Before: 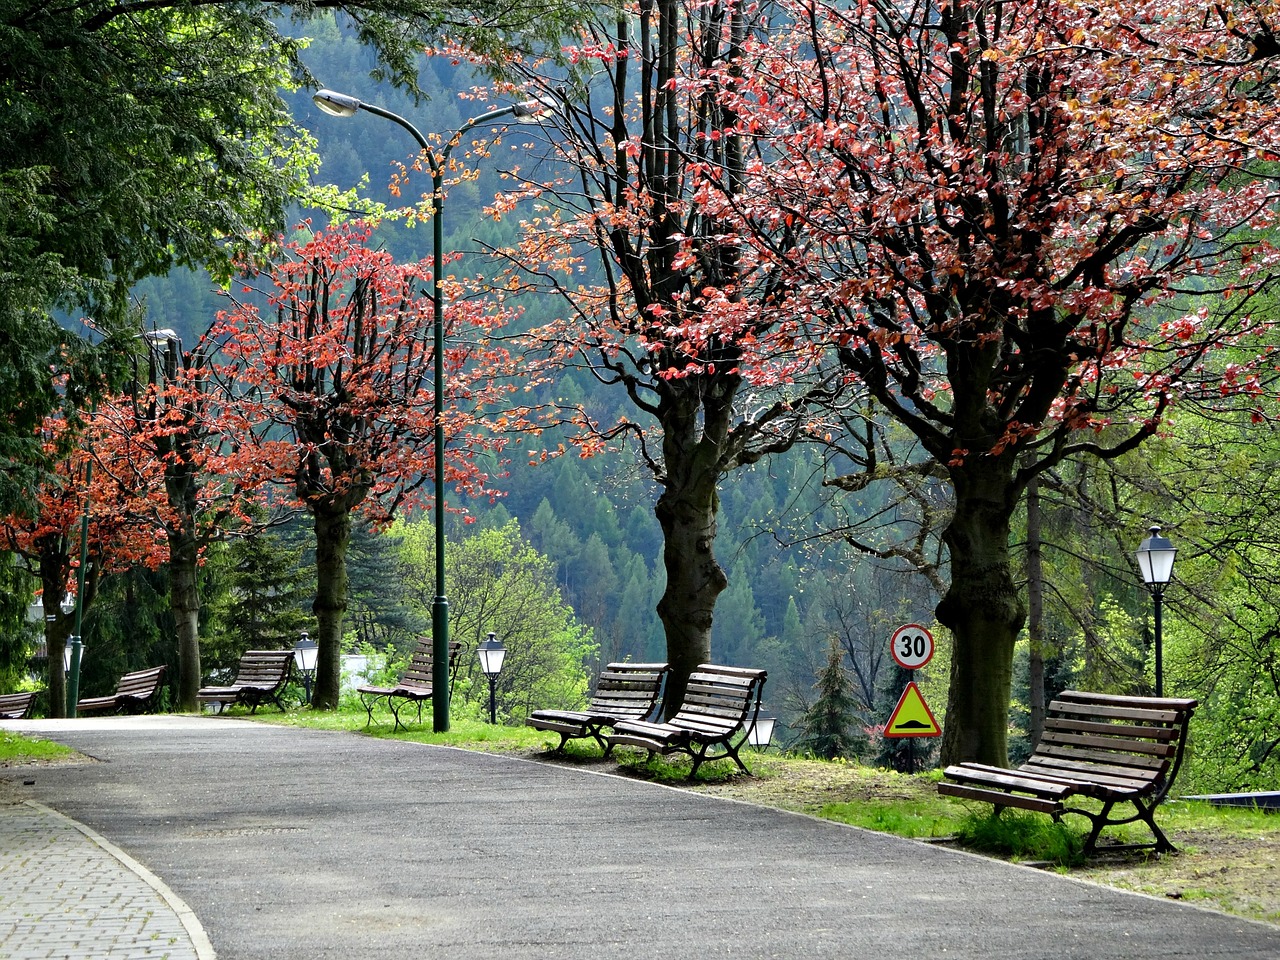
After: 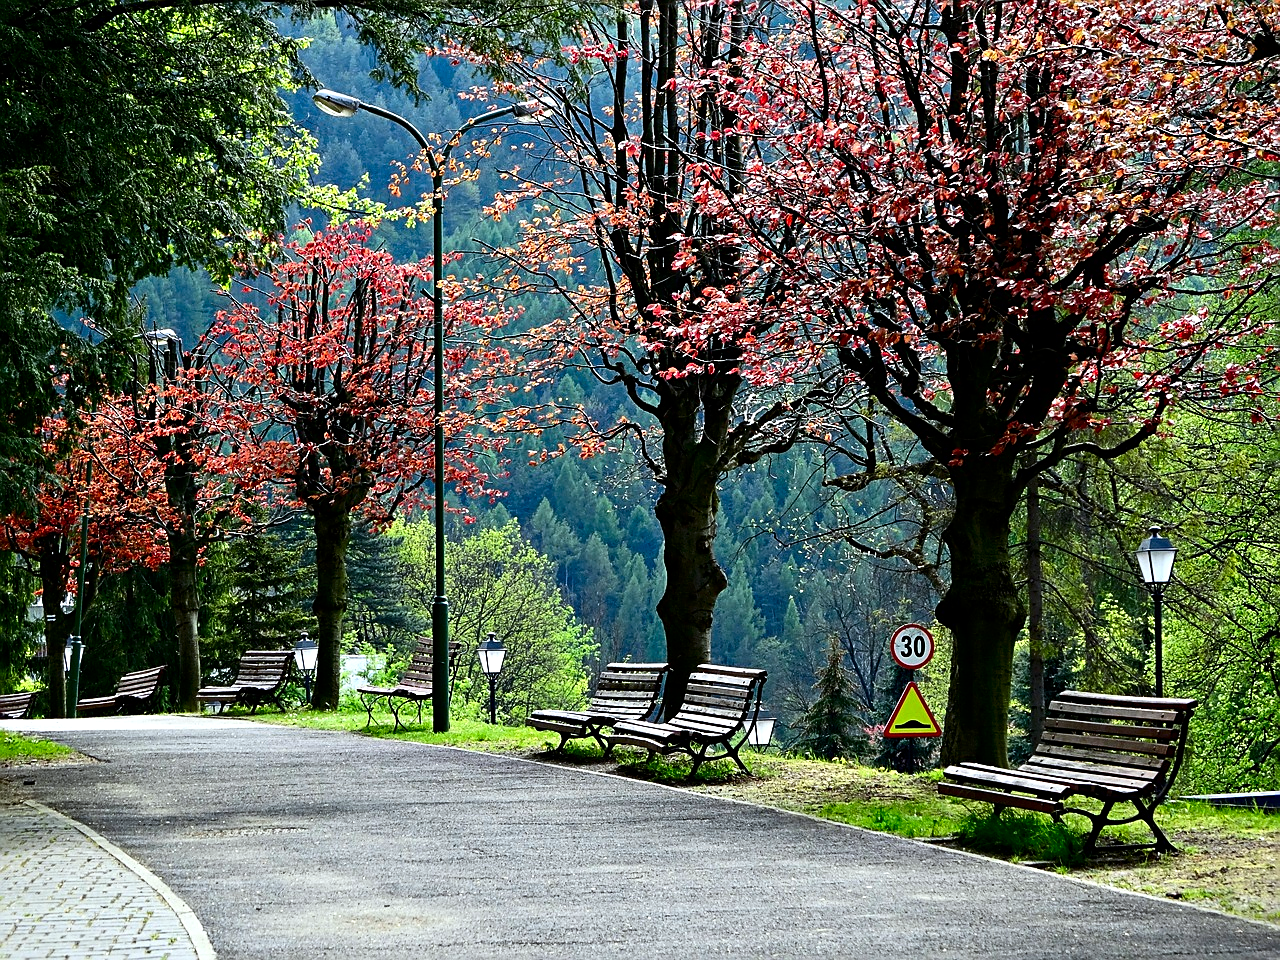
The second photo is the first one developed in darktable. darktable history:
contrast brightness saturation: contrast 0.209, brightness -0.104, saturation 0.211
color balance rgb: highlights gain › luminance 5.605%, highlights gain › chroma 1.254%, highlights gain › hue 91.37°, perceptual saturation grading › global saturation 0.99%
levels: levels [0, 0.492, 0.984]
color correction: highlights a* -0.861, highlights b* -8.24
sharpen: on, module defaults
